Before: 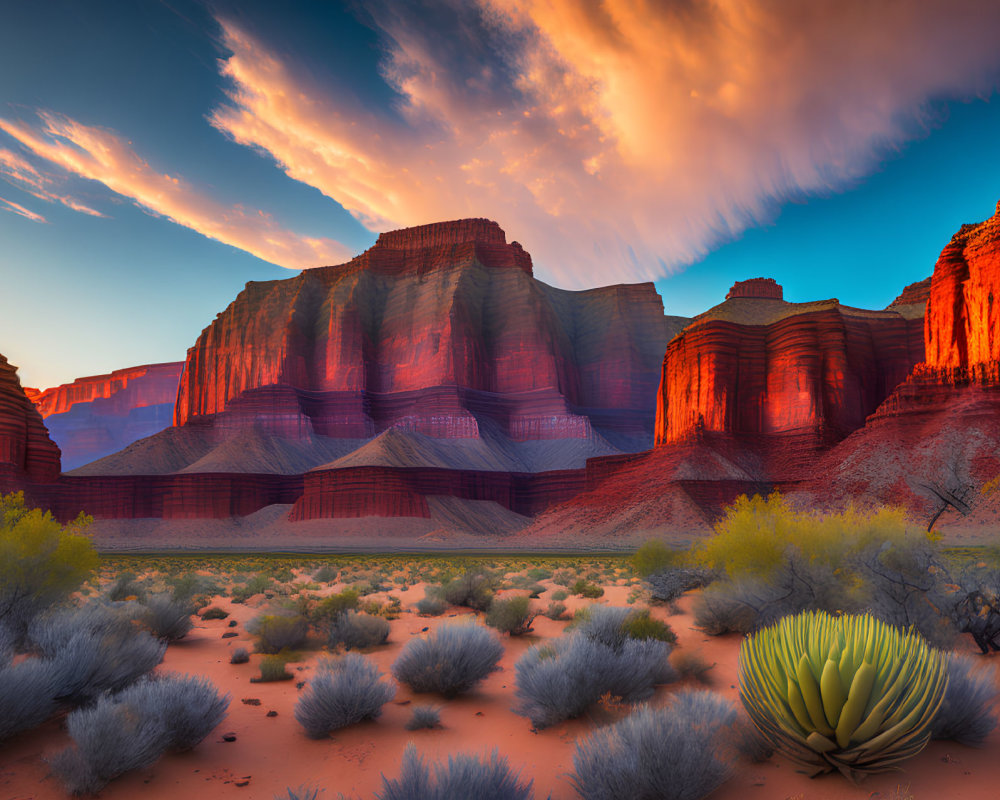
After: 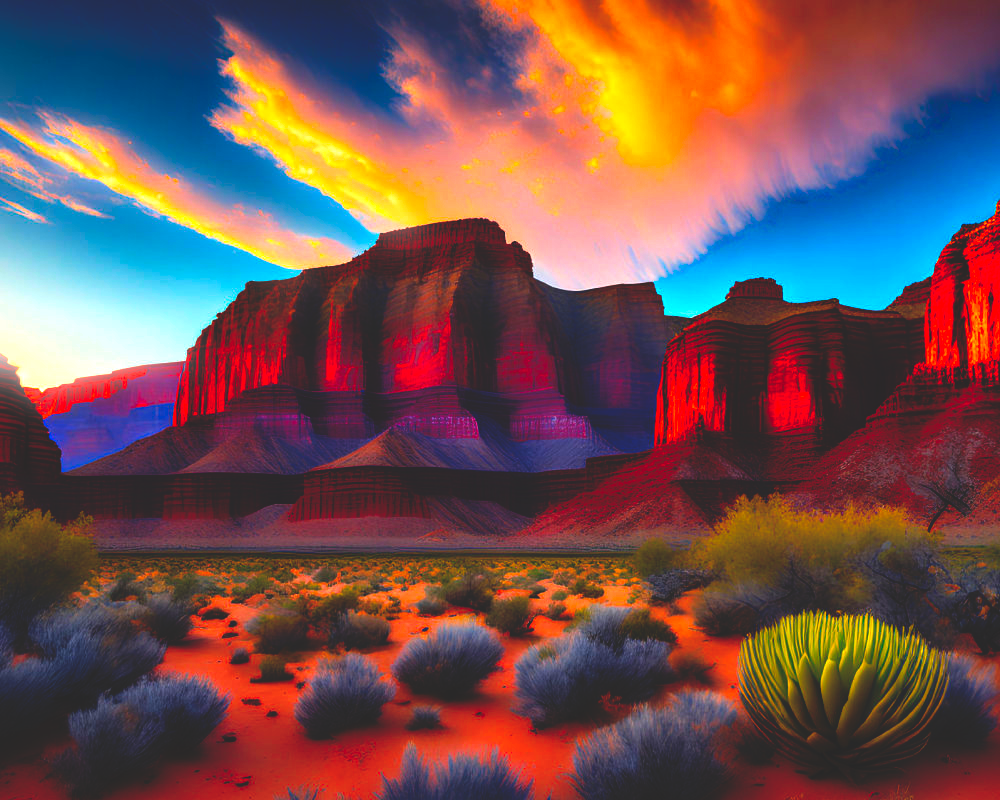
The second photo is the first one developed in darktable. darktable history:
color balance rgb: linear chroma grading › global chroma 20%, perceptual saturation grading › global saturation 25%, perceptual brilliance grading › global brilliance 20%, global vibrance 20%
bloom: size 3%, threshold 100%, strength 0%
base curve: curves: ch0 [(0, 0.02) (0.083, 0.036) (1, 1)], preserve colors none
tone equalizer: on, module defaults
